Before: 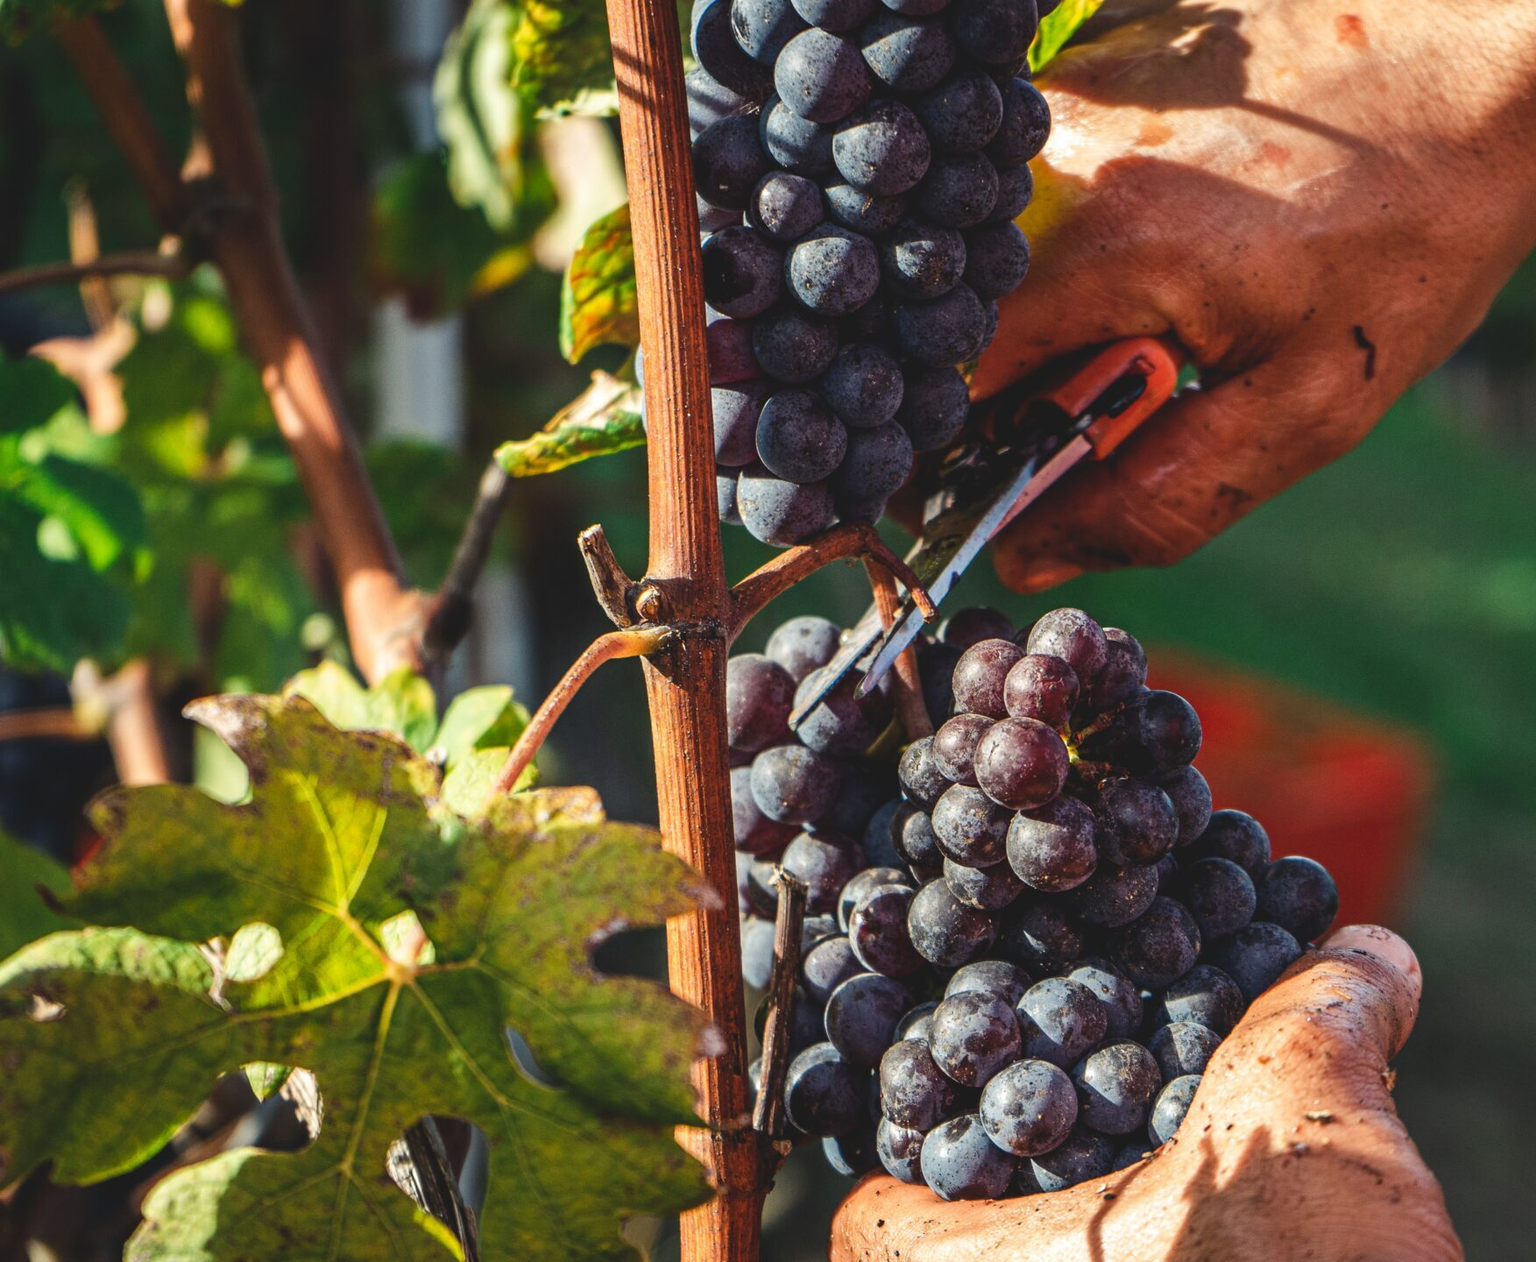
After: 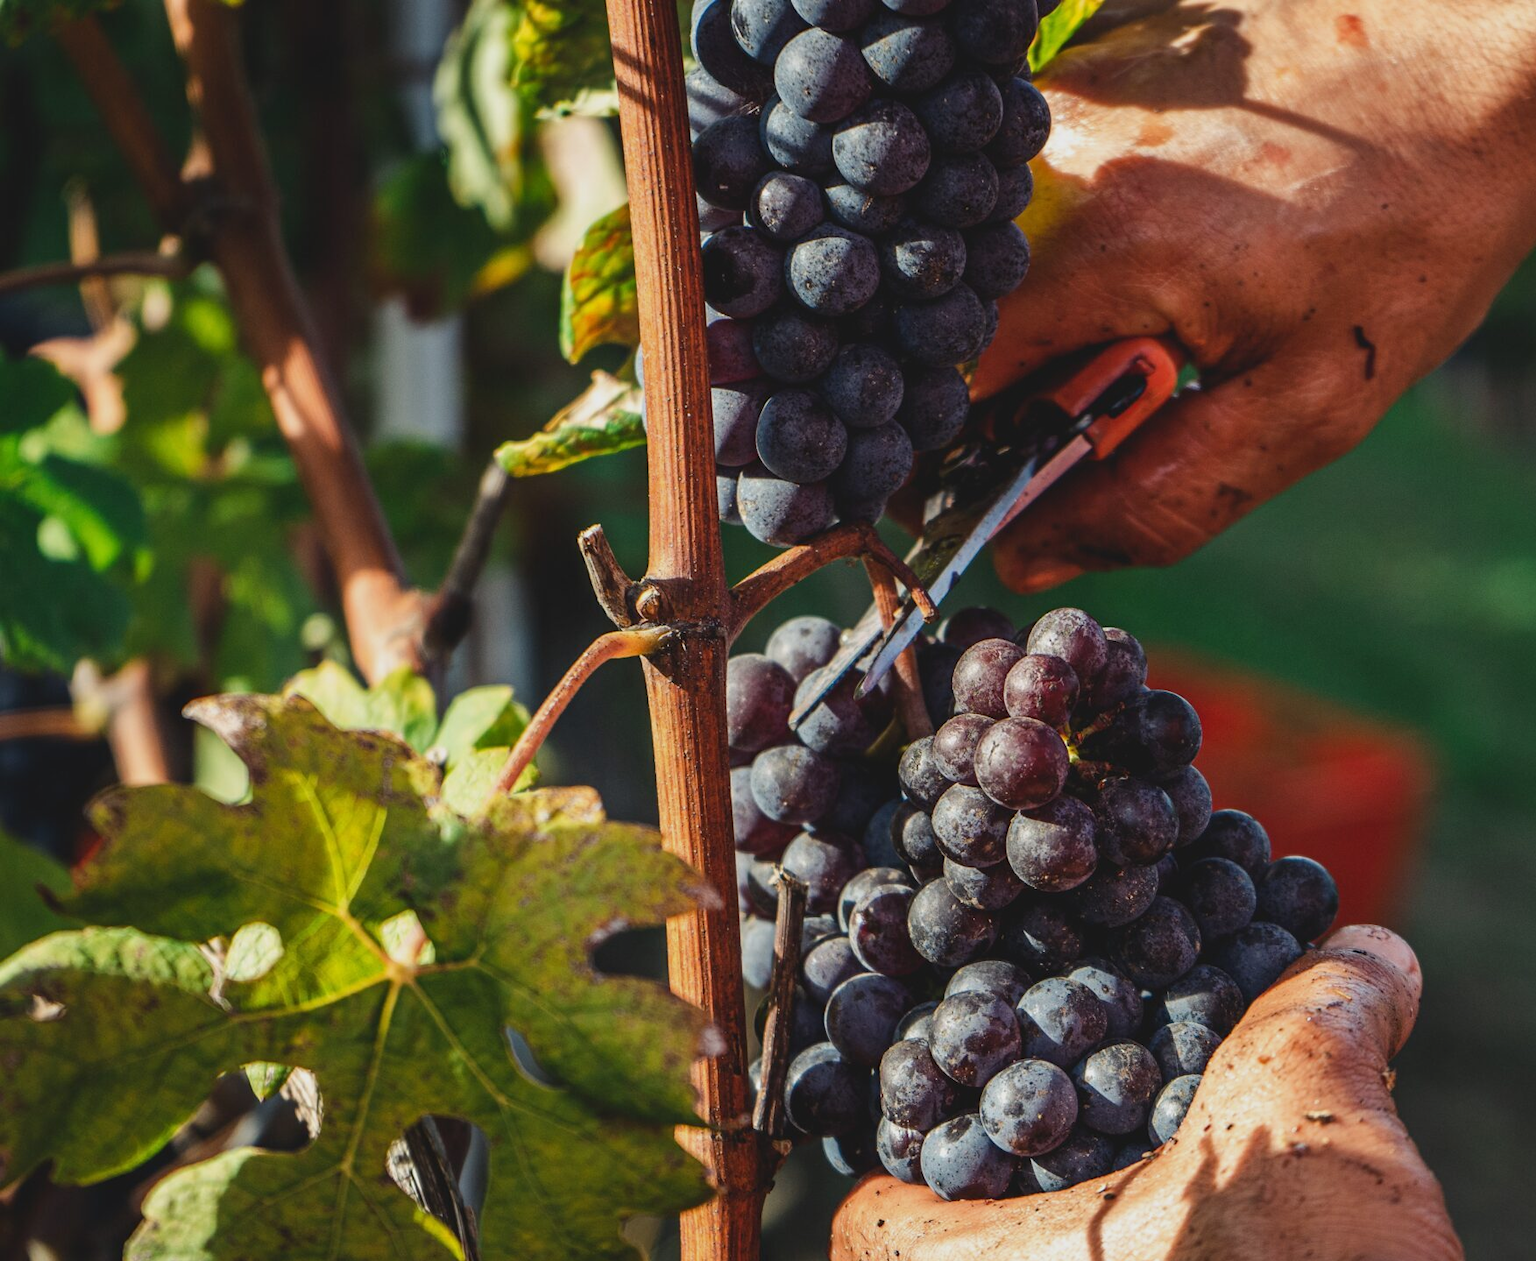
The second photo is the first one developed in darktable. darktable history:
exposure: exposure -0.308 EV, compensate exposure bias true, compensate highlight preservation false
